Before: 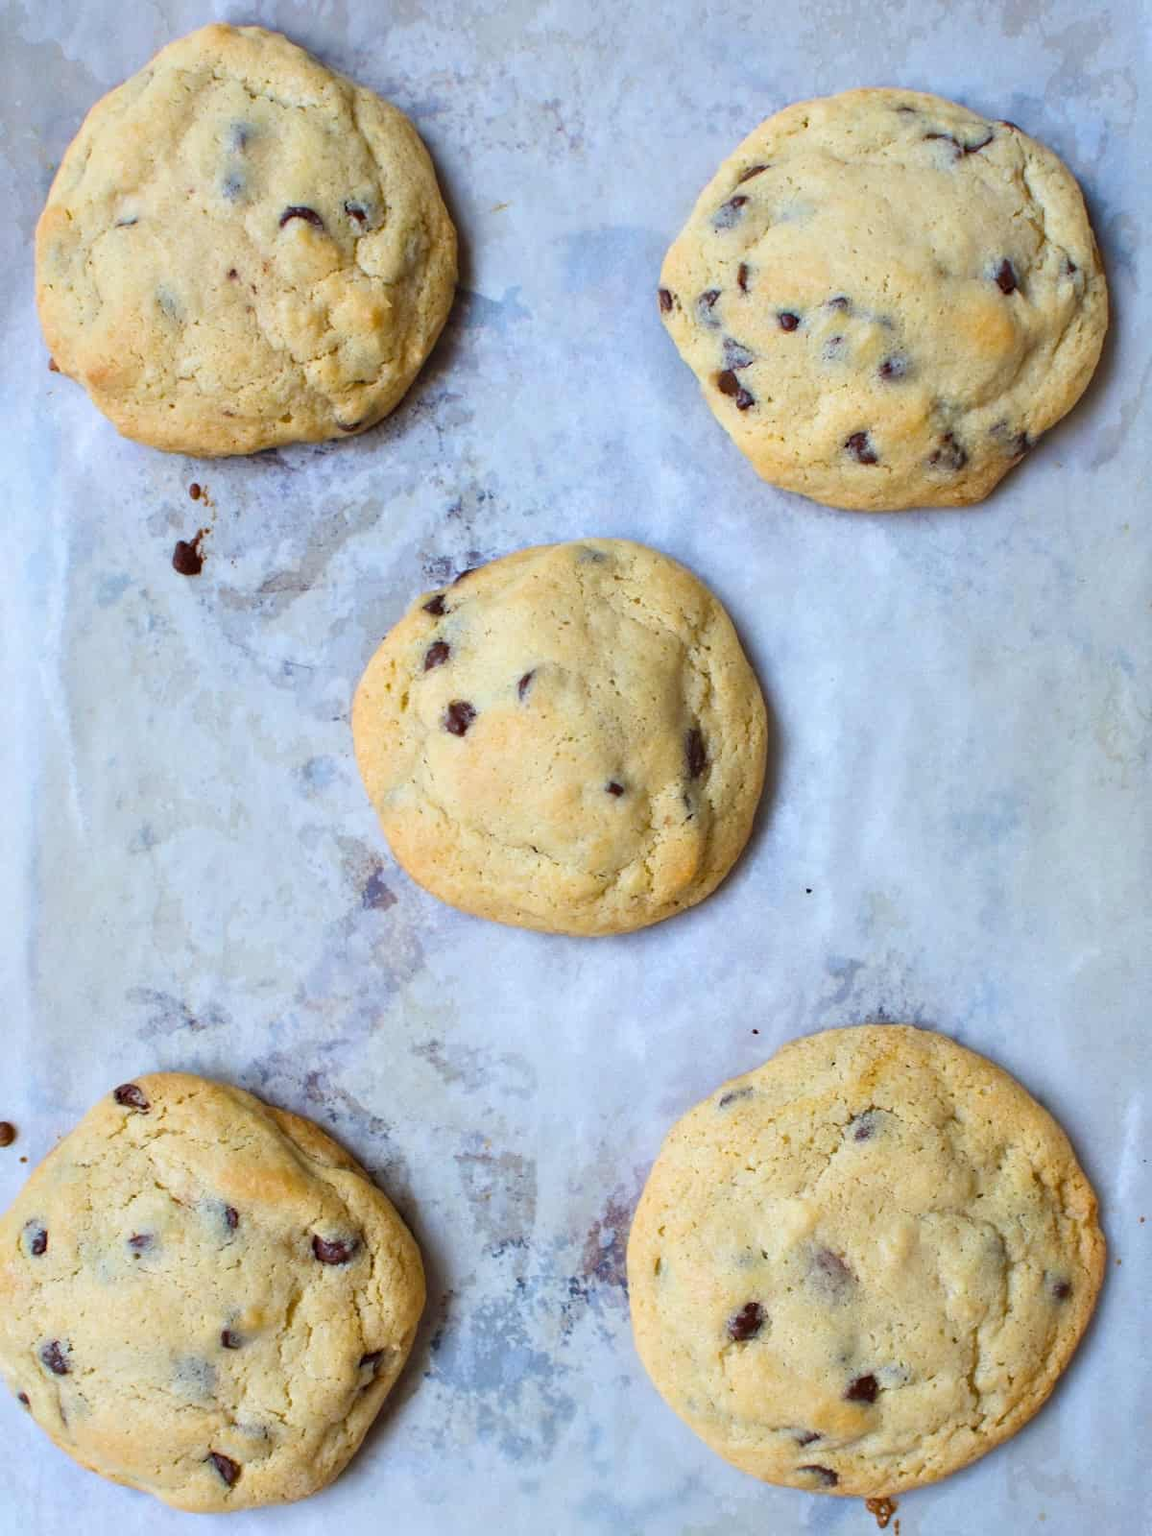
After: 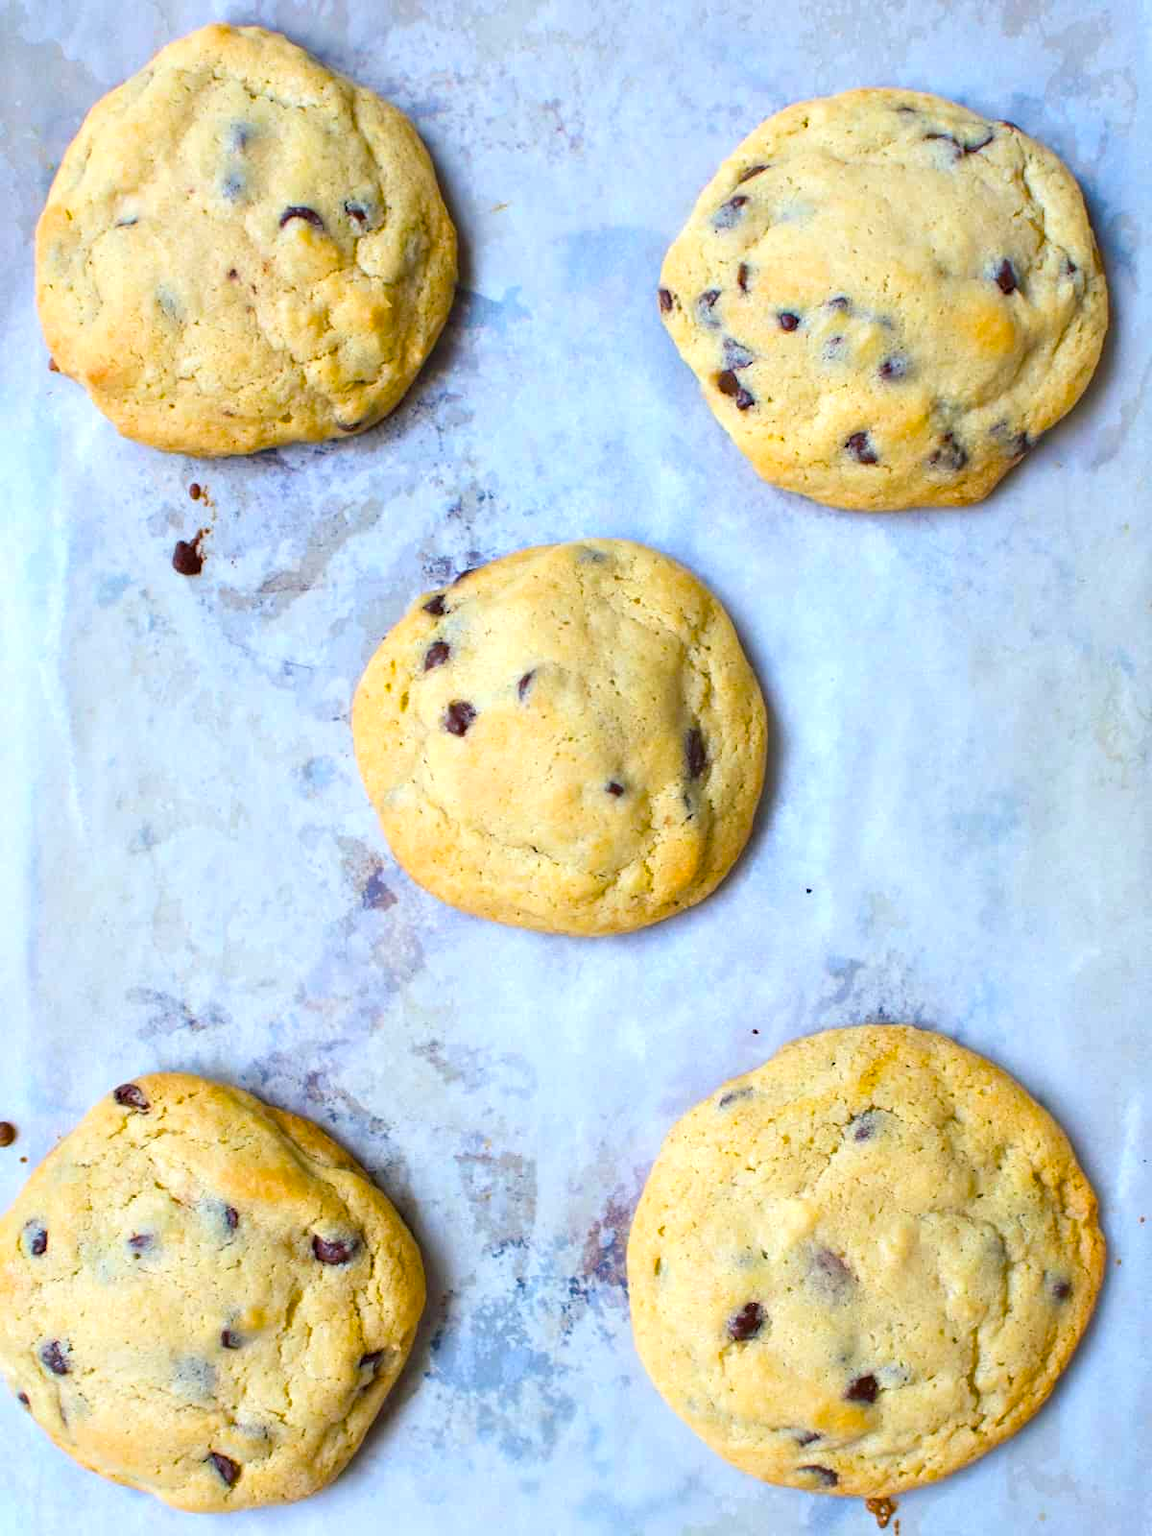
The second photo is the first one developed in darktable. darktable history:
color balance rgb: shadows lift › chroma 5.15%, shadows lift › hue 239.77°, perceptual saturation grading › global saturation 29.971%, global vibrance 9.715%
exposure: exposure 0.374 EV, compensate exposure bias true, compensate highlight preservation false
